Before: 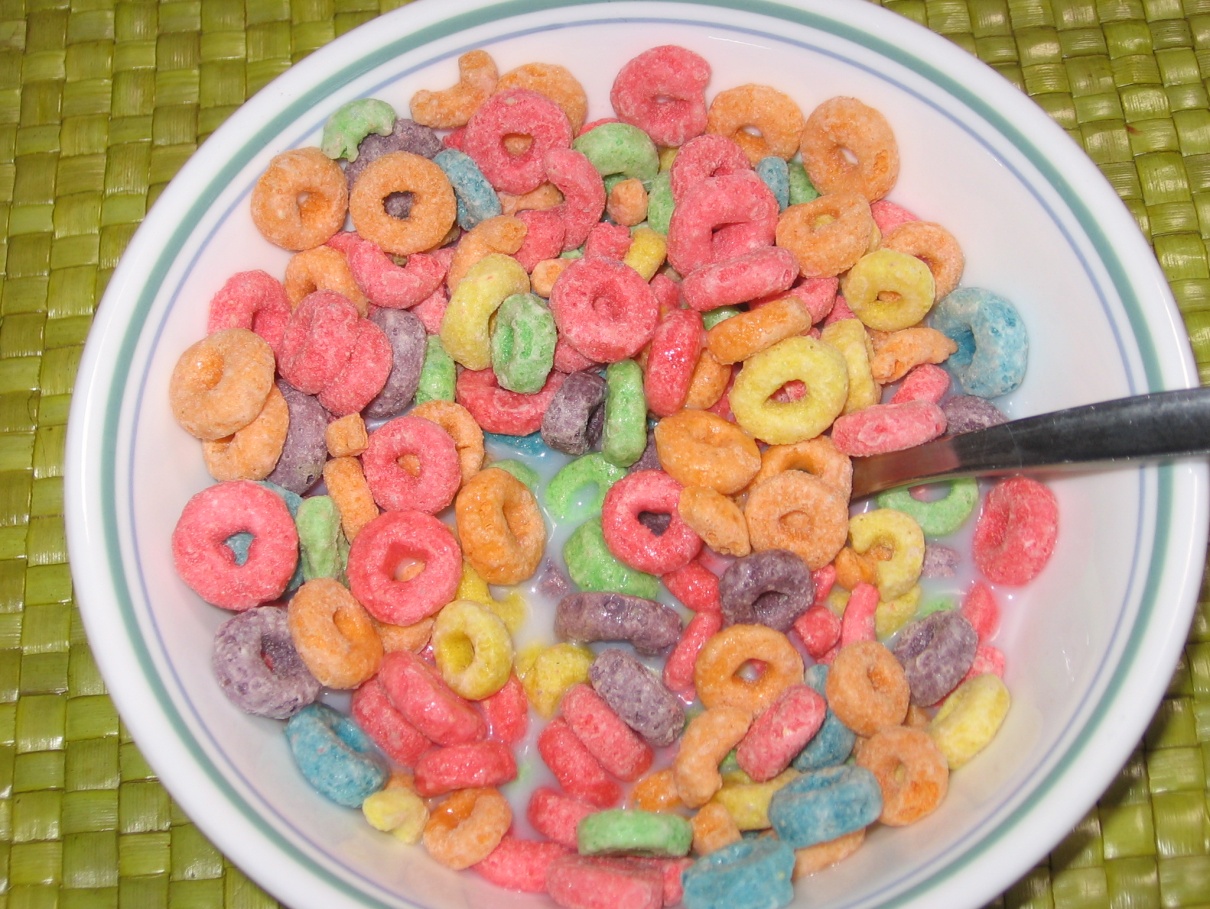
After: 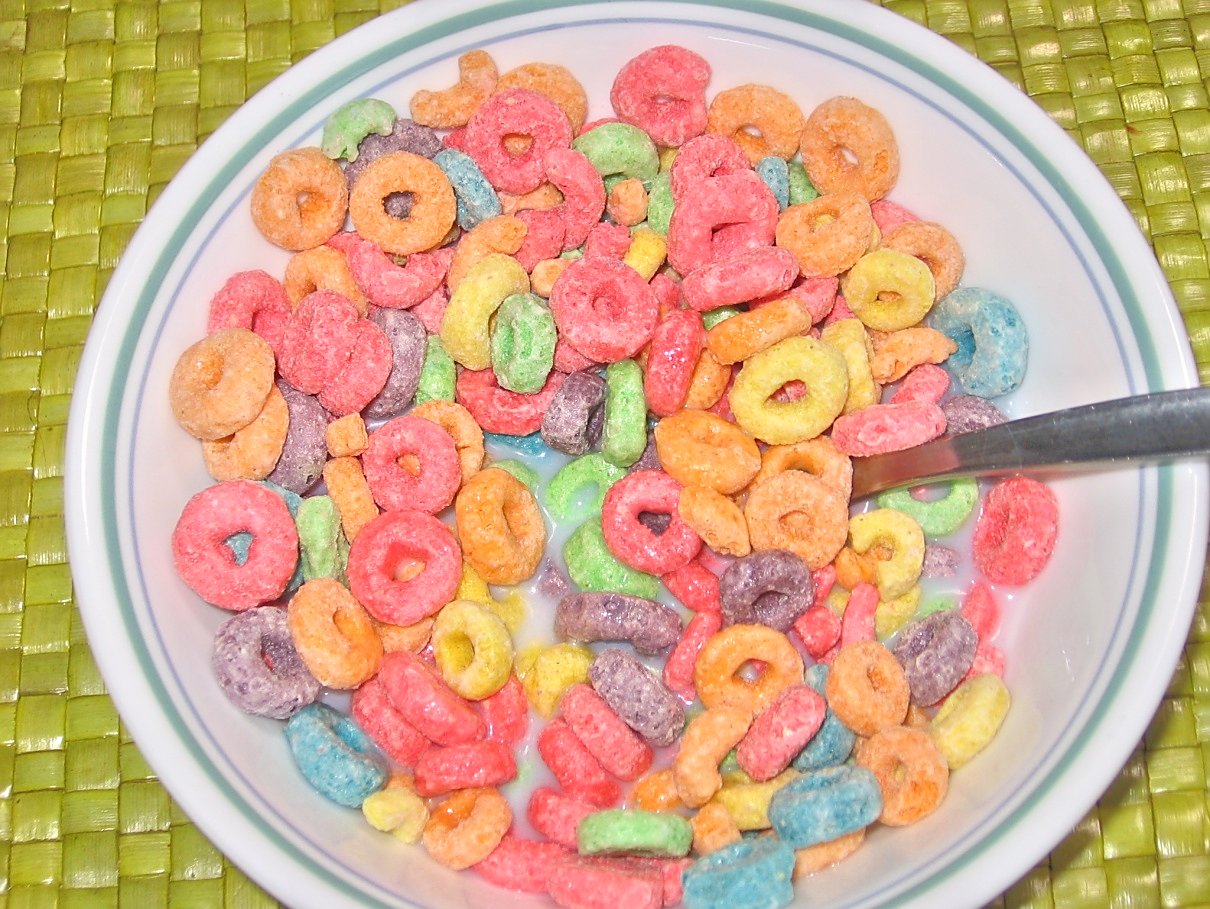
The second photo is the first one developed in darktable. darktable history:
sharpen: on, module defaults
tone equalizer: -8 EV 2 EV, -7 EV 2 EV, -6 EV 2 EV, -5 EV 2 EV, -4 EV 2 EV, -3 EV 1.5 EV, -2 EV 1 EV, -1 EV 0.5 EV
